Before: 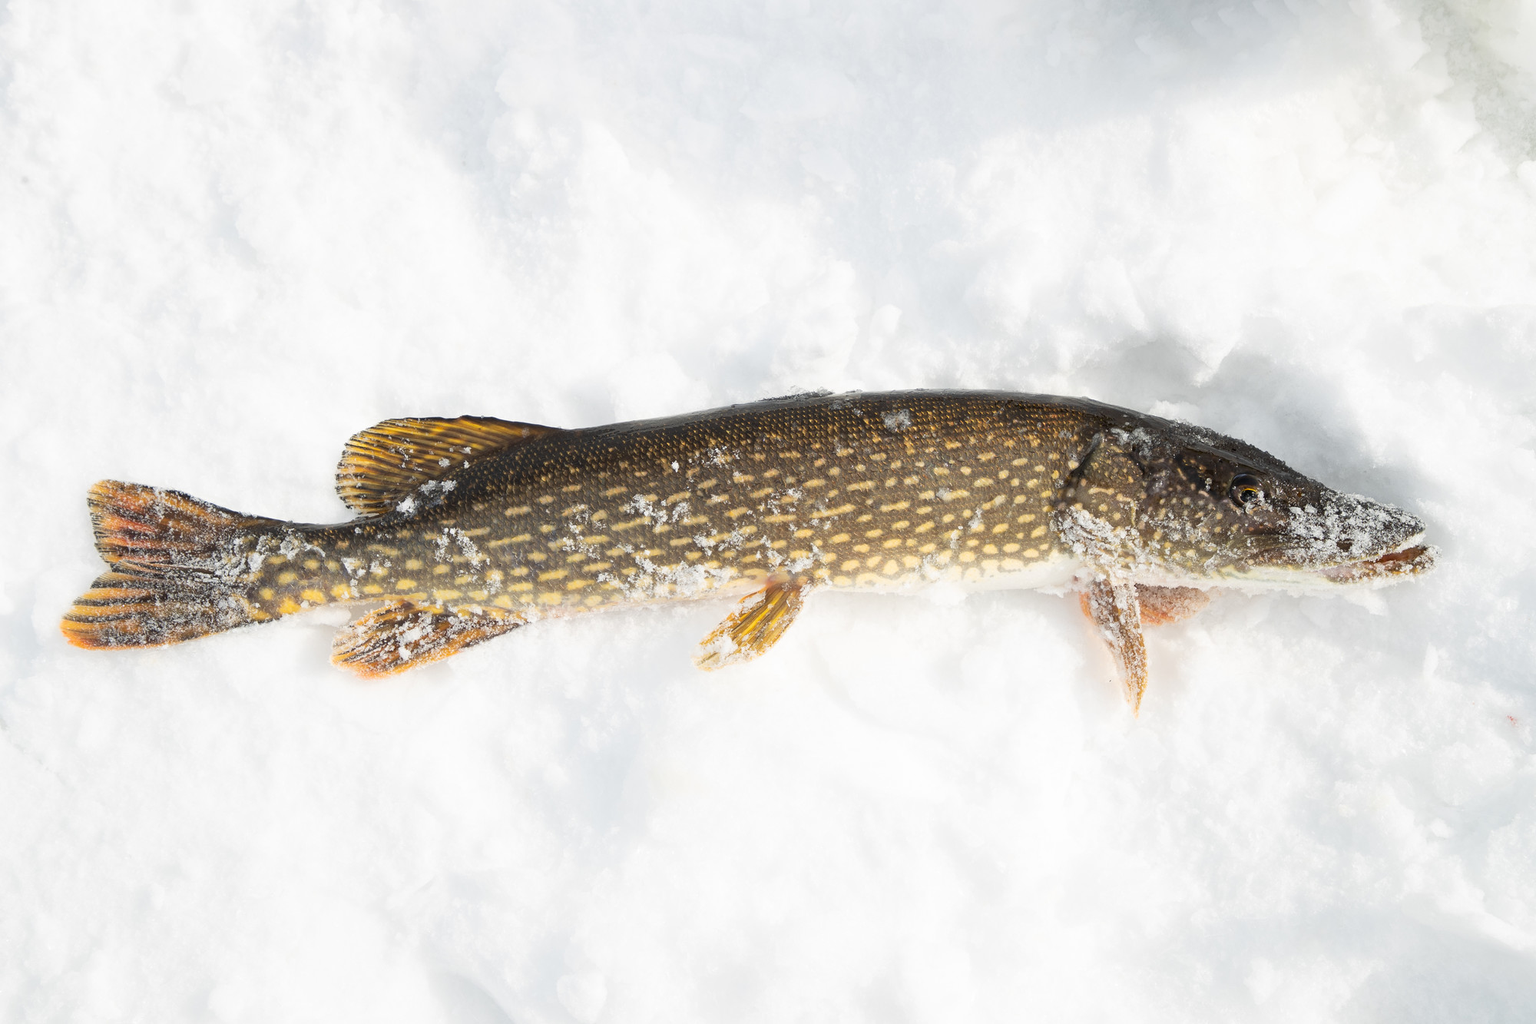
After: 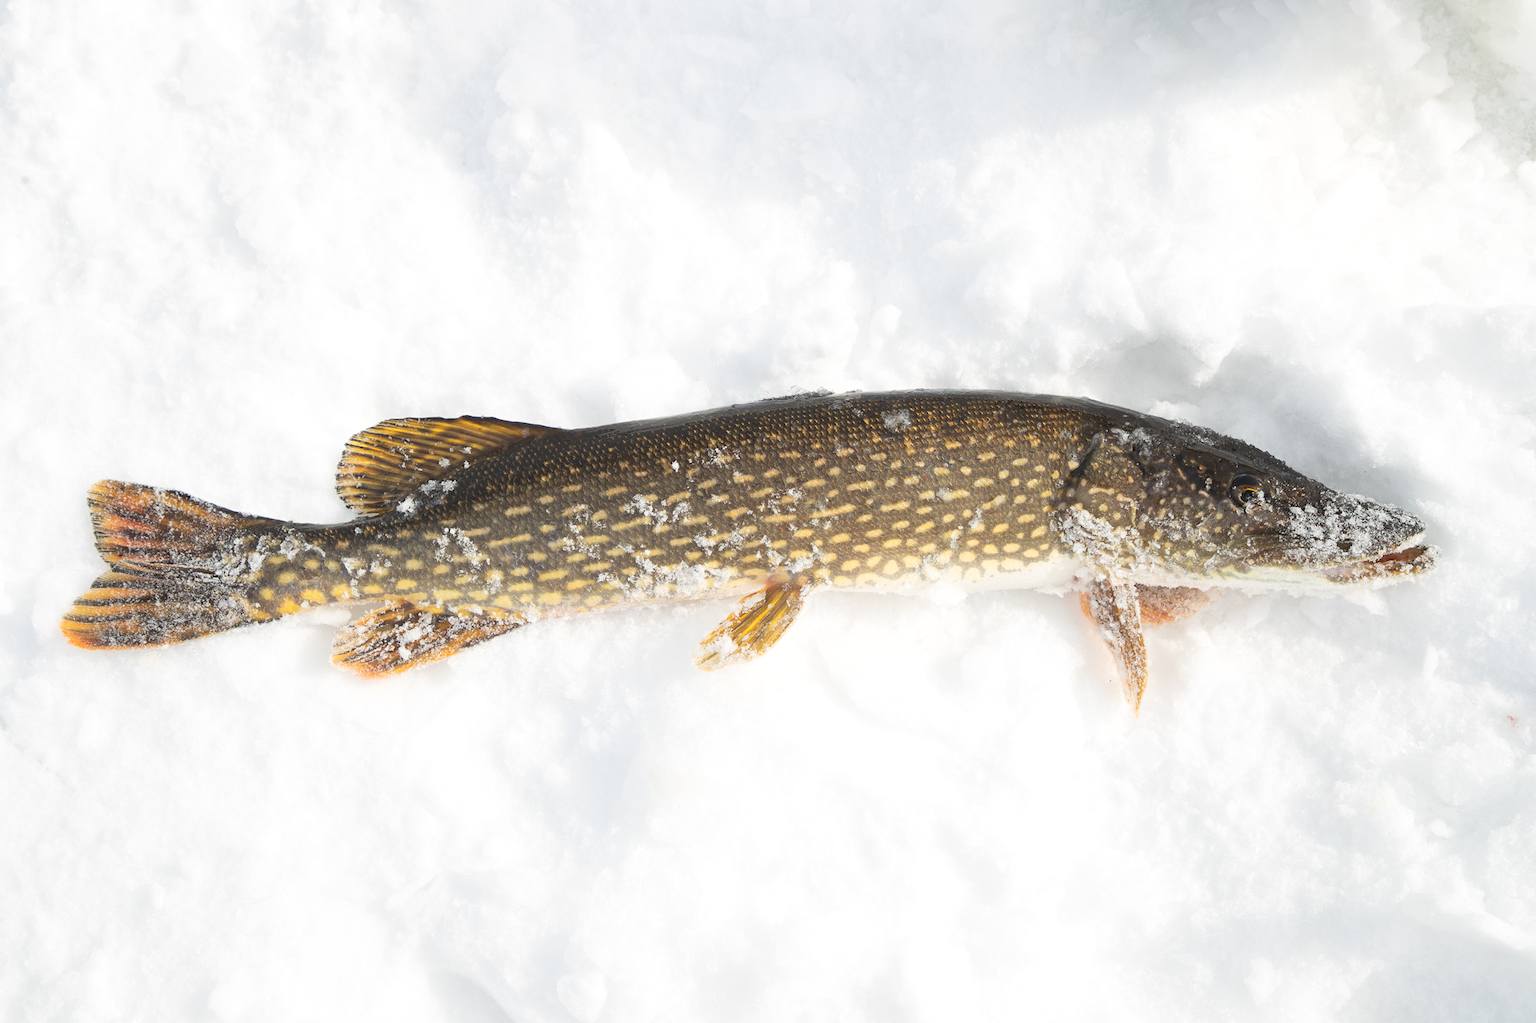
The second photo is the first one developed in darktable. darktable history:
exposure: black level correction -0.008, exposure 0.068 EV, compensate highlight preservation false
